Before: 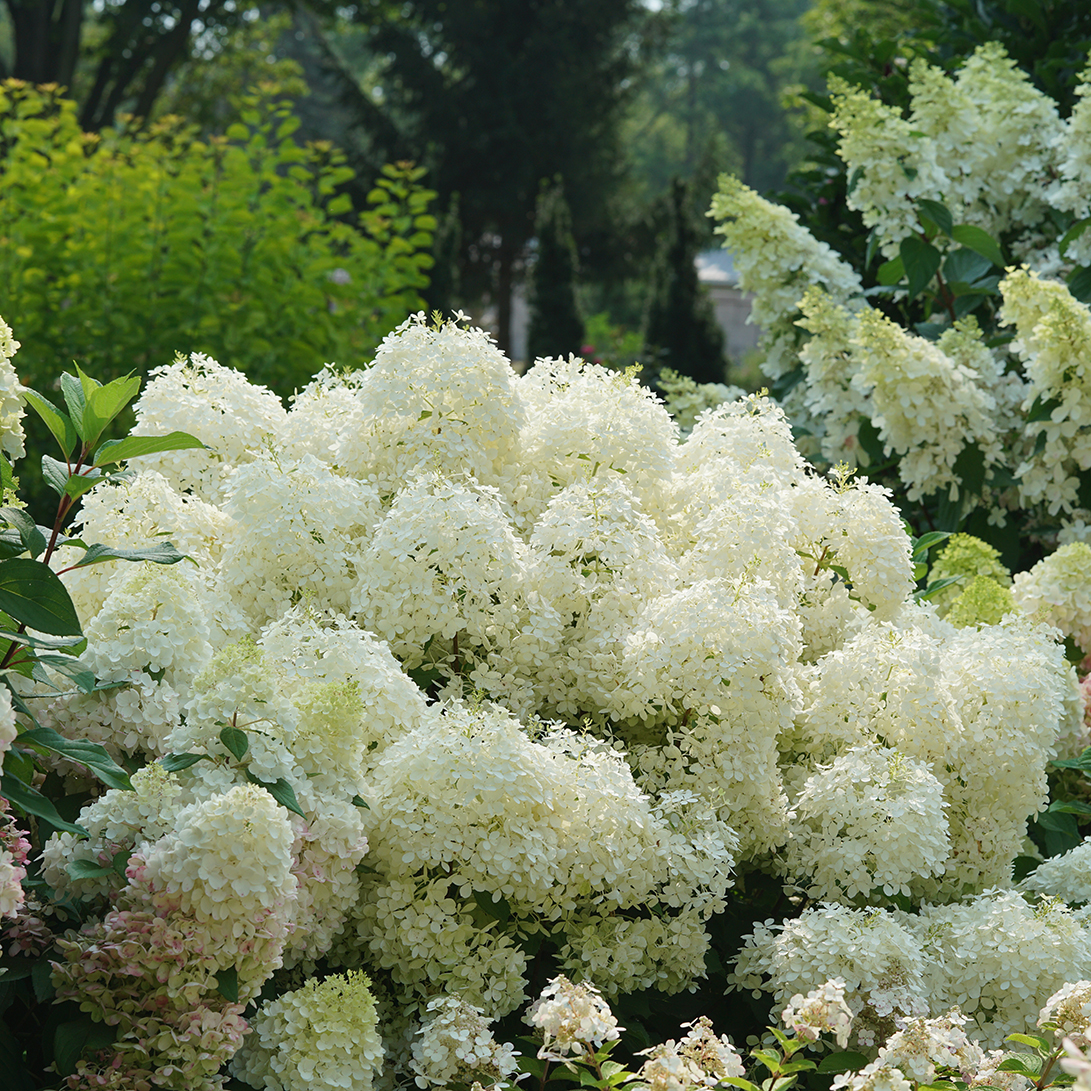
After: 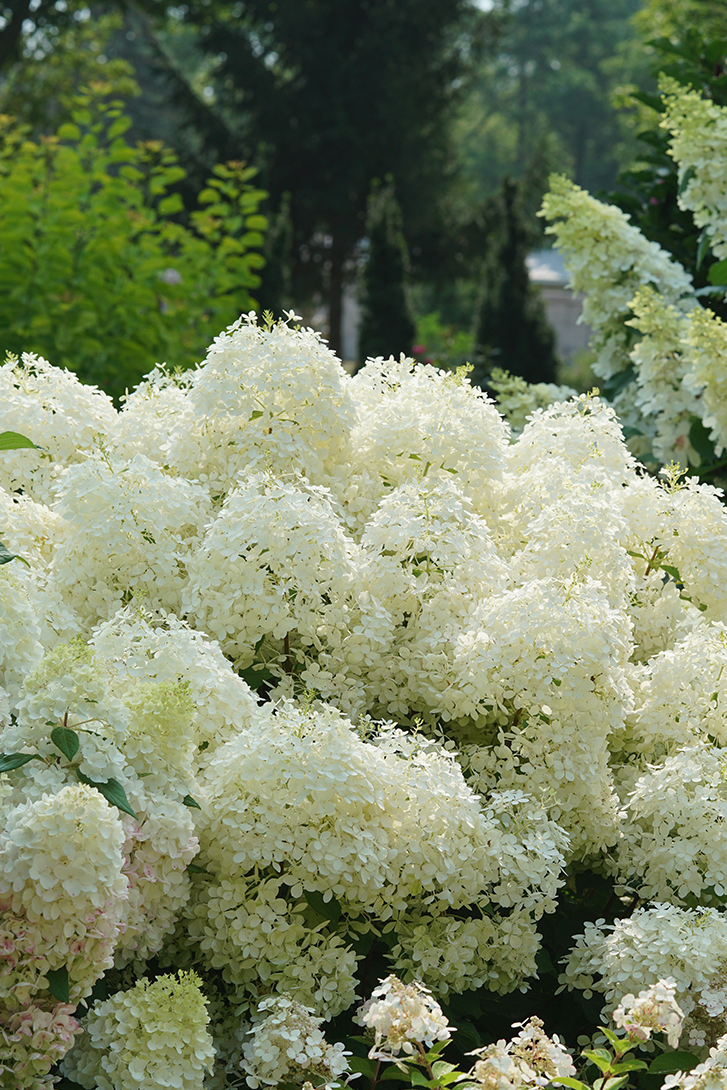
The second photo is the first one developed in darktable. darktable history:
crop and rotate: left 15.587%, right 17.734%
